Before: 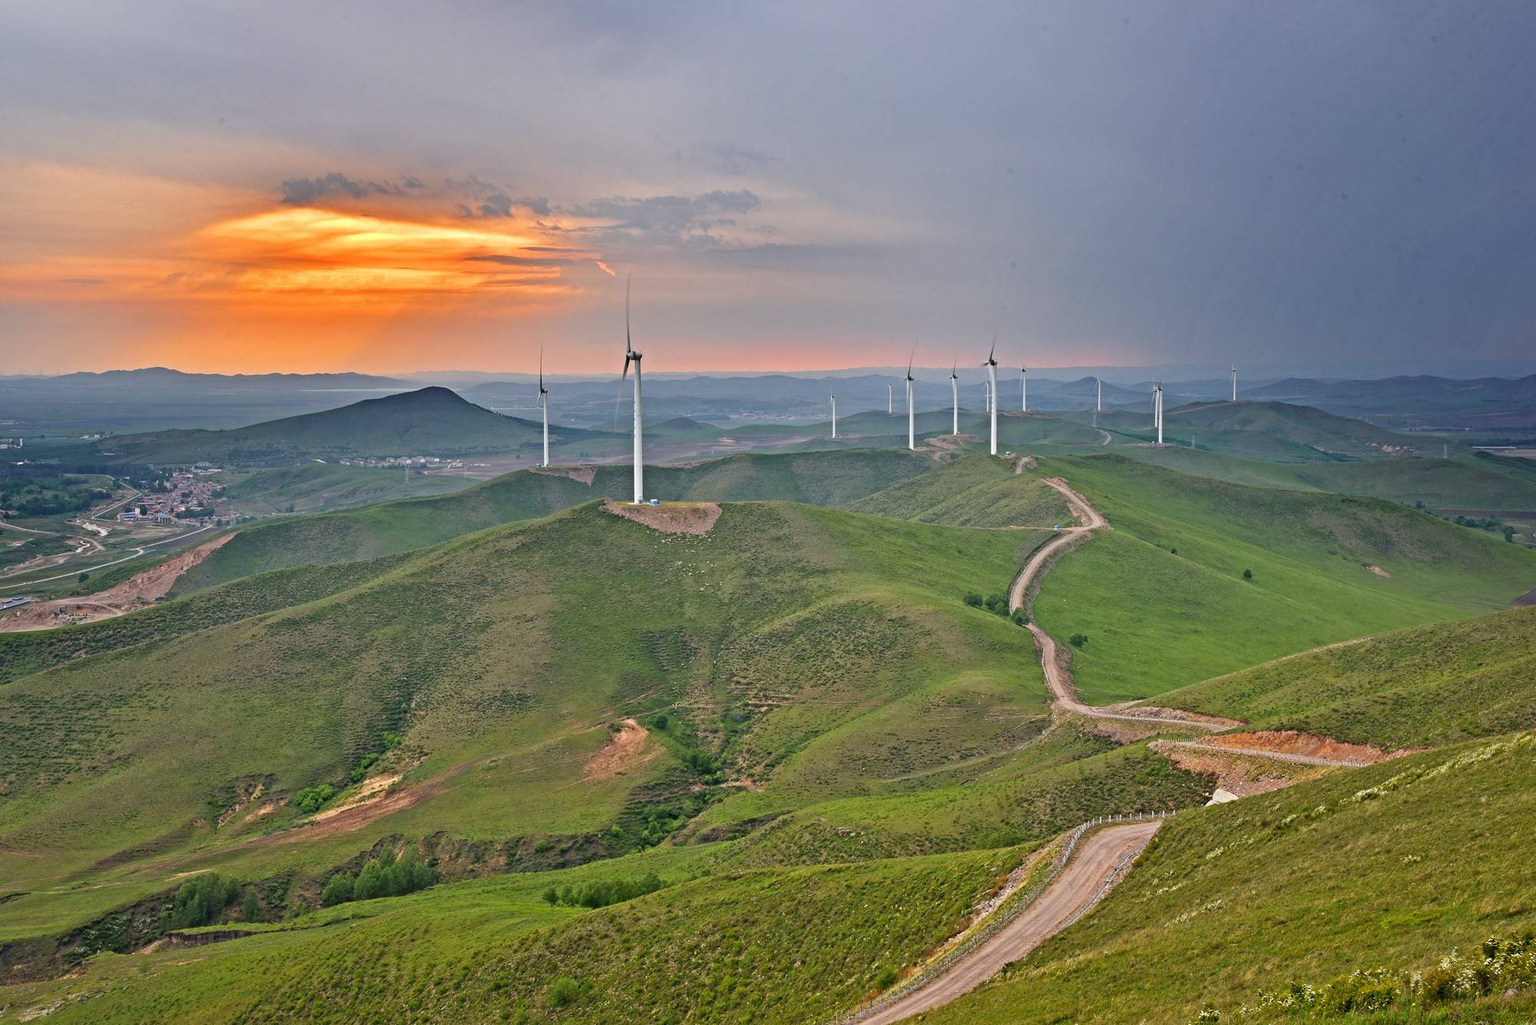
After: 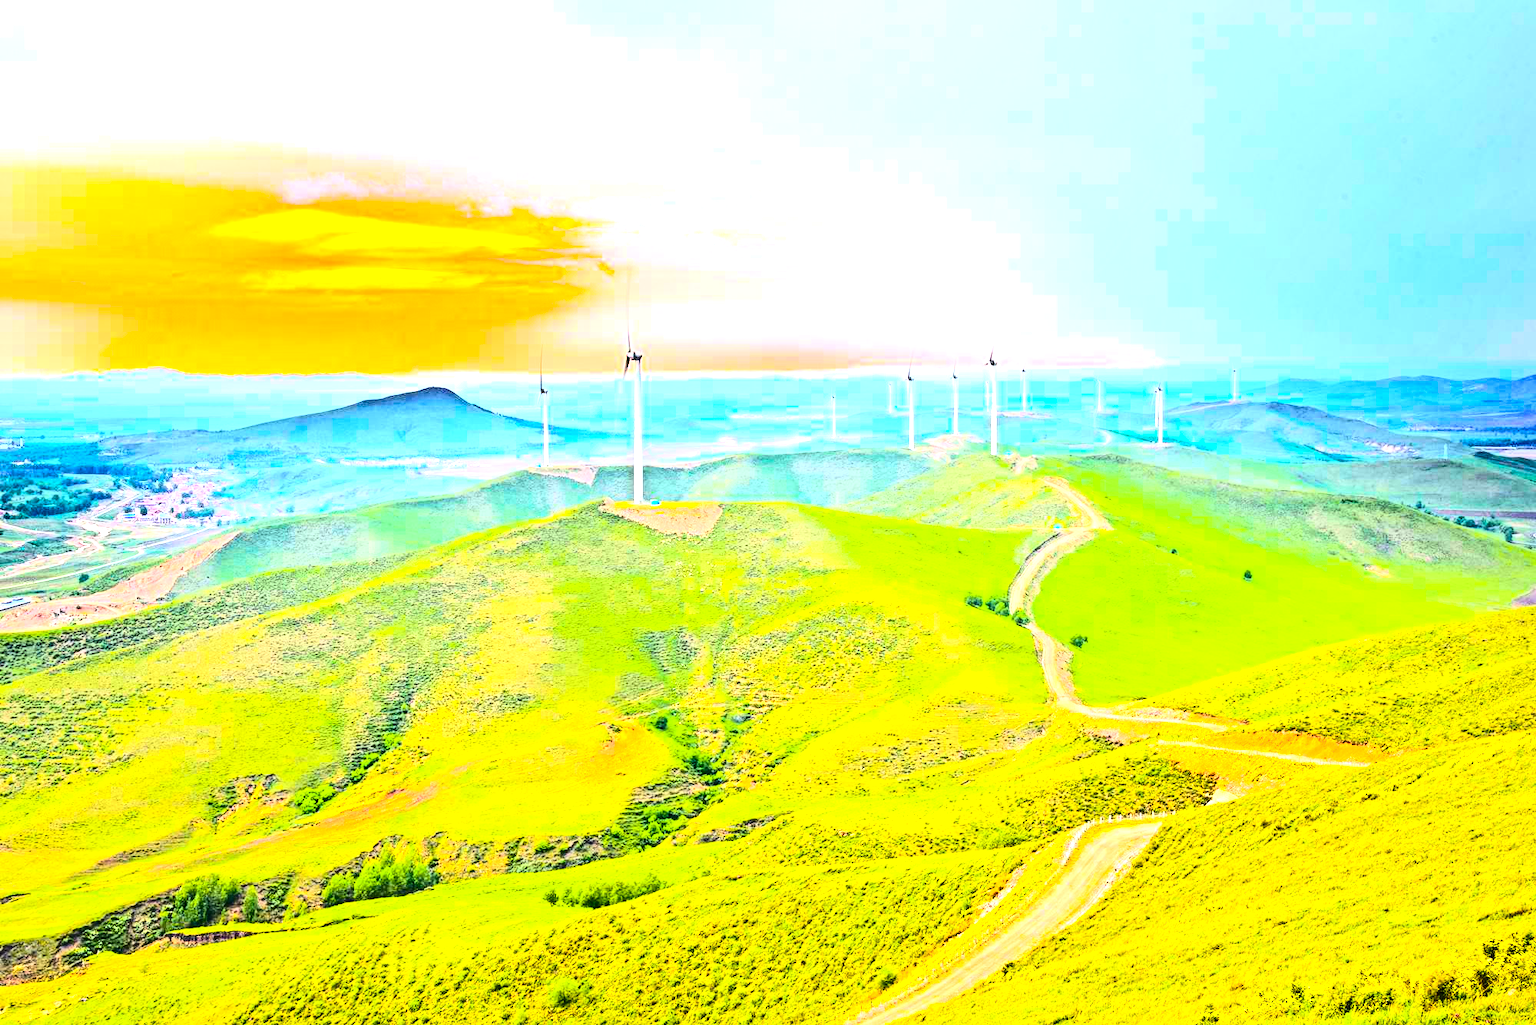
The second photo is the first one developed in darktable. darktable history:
exposure: exposure 2.004 EV, compensate highlight preservation false
contrast brightness saturation: contrast 0.493, saturation -0.102
color balance rgb: highlights gain › luminance 14.894%, linear chroma grading › highlights 99.504%, linear chroma grading › global chroma 23.585%, perceptual saturation grading › global saturation 17.651%
local contrast: on, module defaults
